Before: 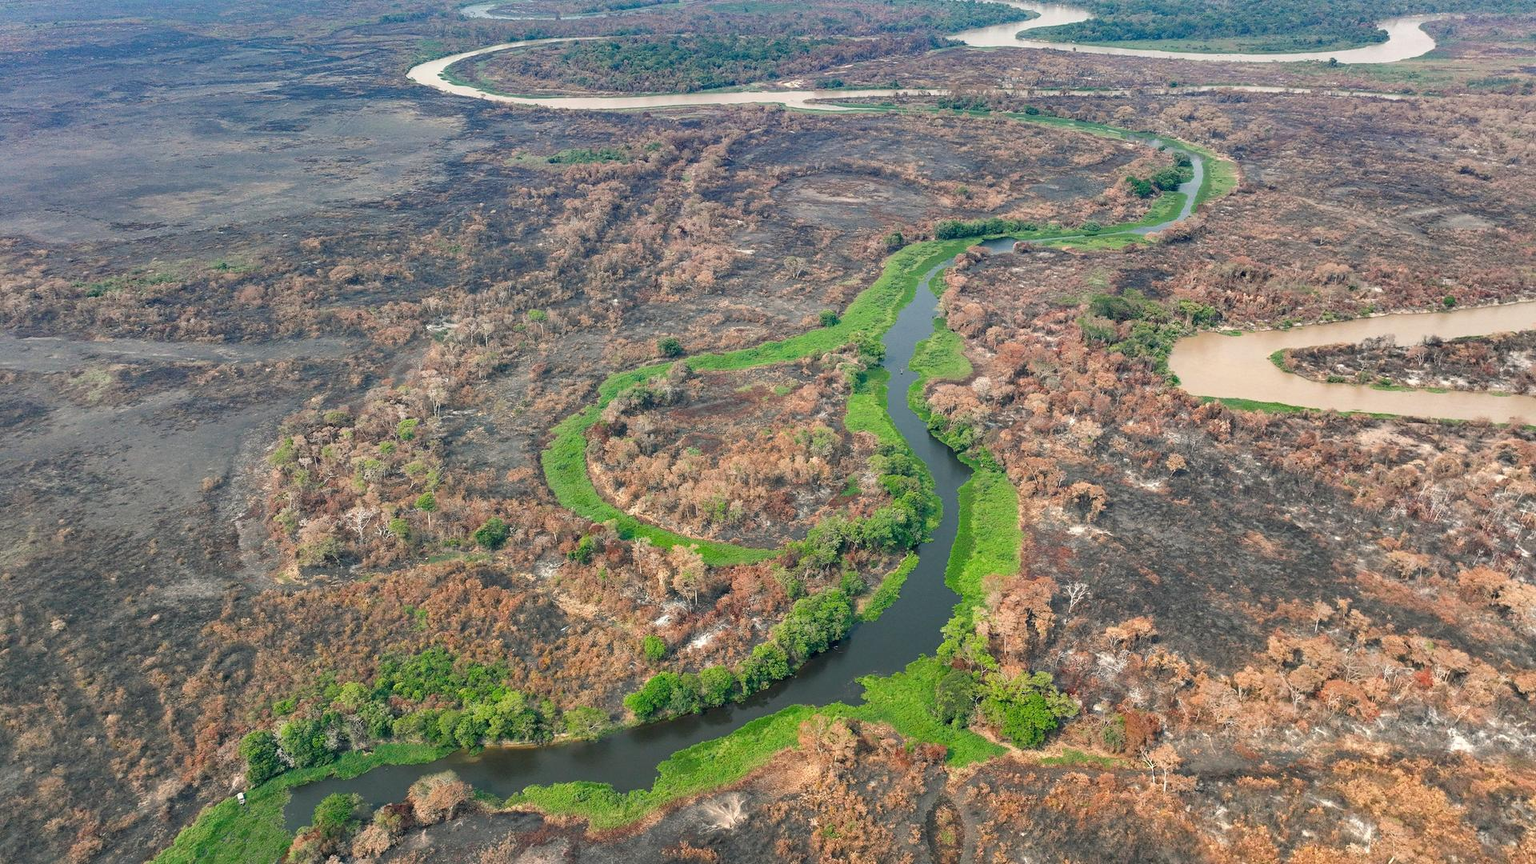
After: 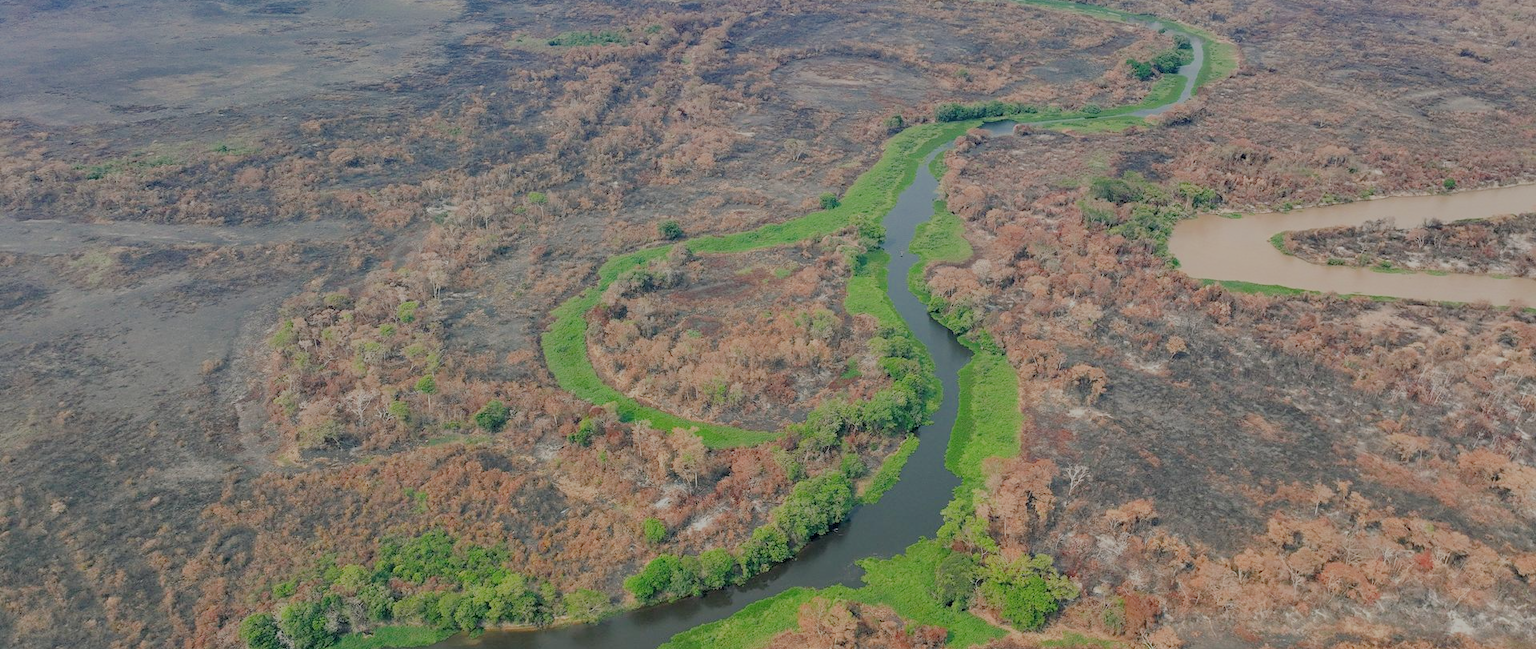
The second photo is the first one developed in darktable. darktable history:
crop: top 13.654%, bottom 11.131%
filmic rgb: middle gray luminance 2.77%, black relative exposure -9.98 EV, white relative exposure 6.99 EV, dynamic range scaling 10.4%, target black luminance 0%, hardness 3.17, latitude 44.44%, contrast 0.667, highlights saturation mix 4.73%, shadows ↔ highlights balance 13.33%
